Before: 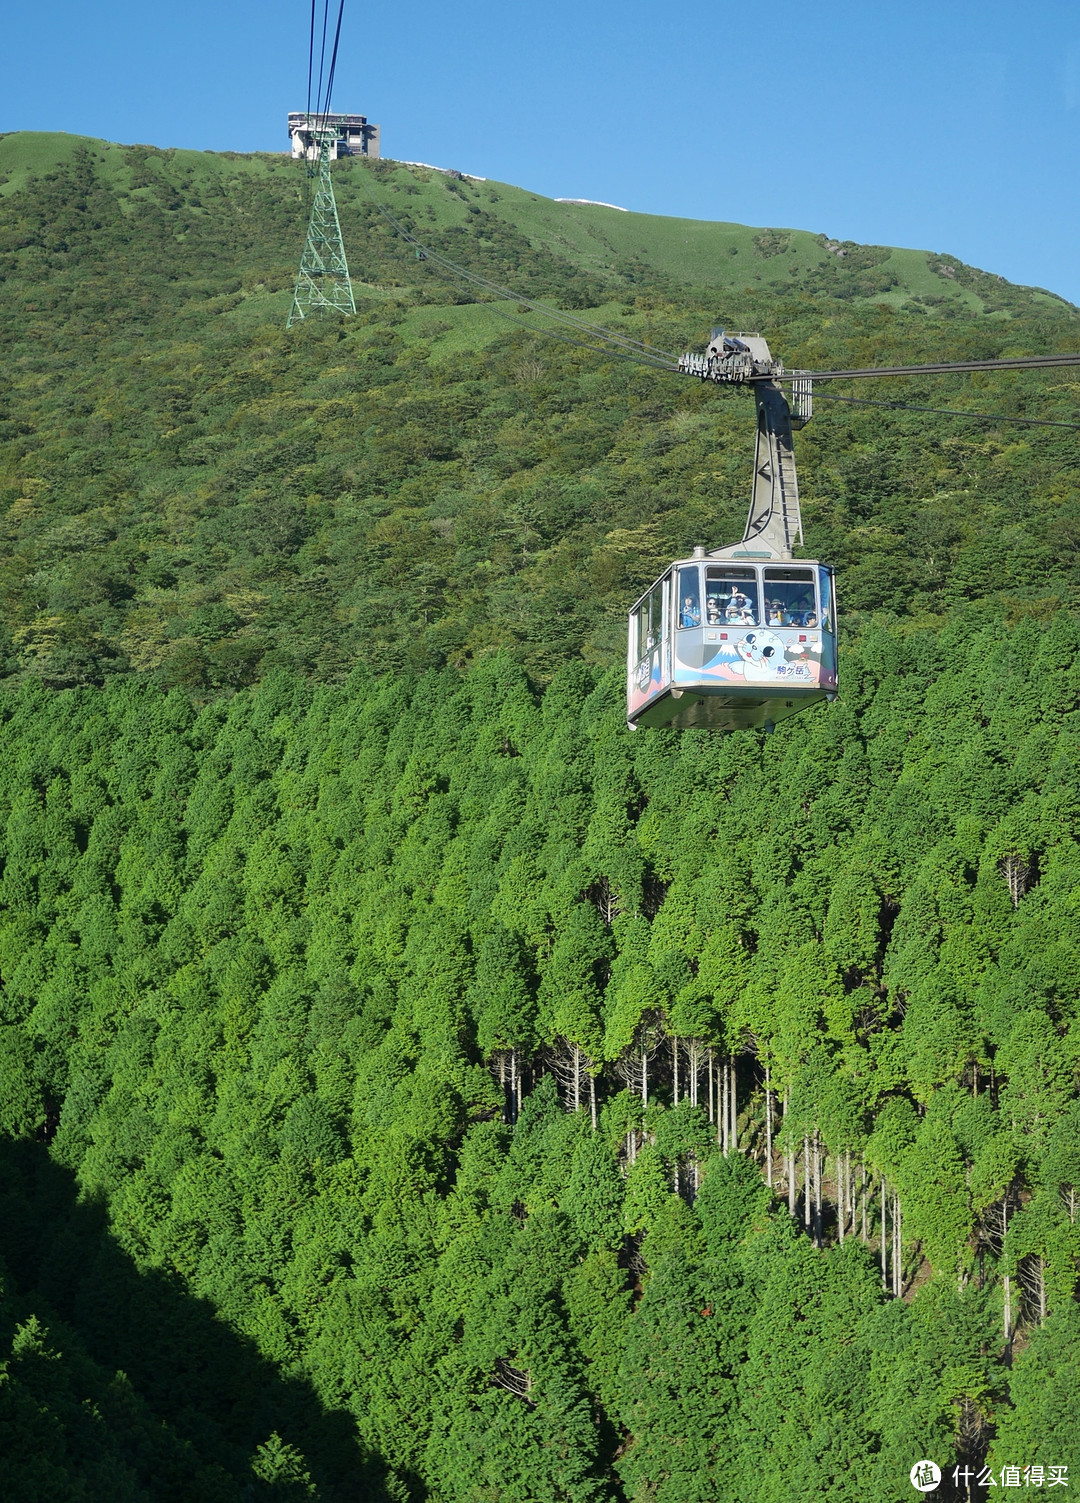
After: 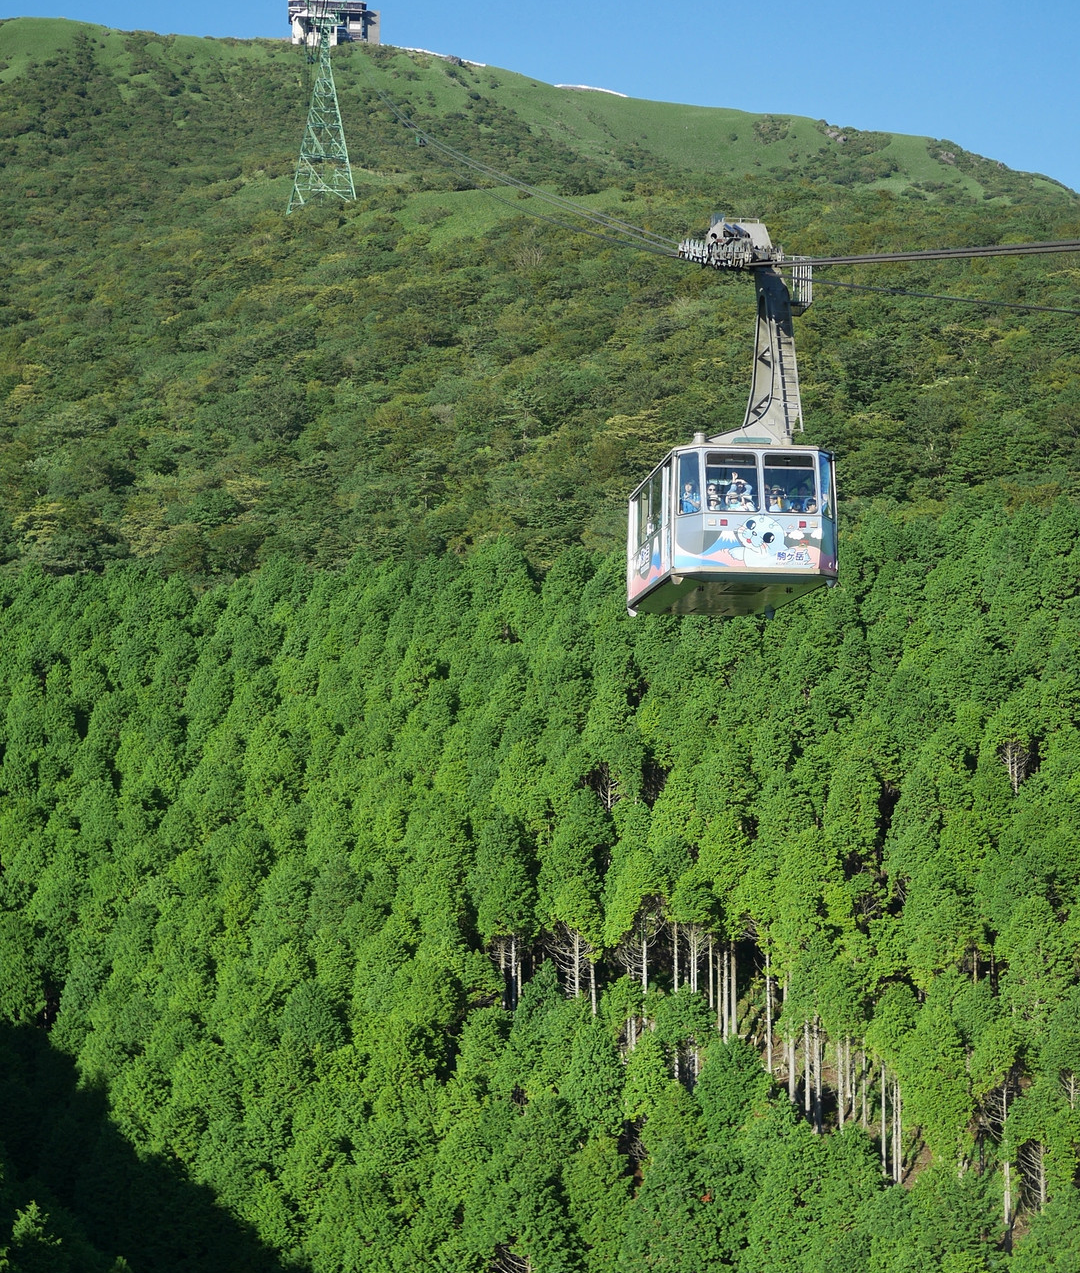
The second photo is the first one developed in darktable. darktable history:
crop: top 7.591%, bottom 7.695%
